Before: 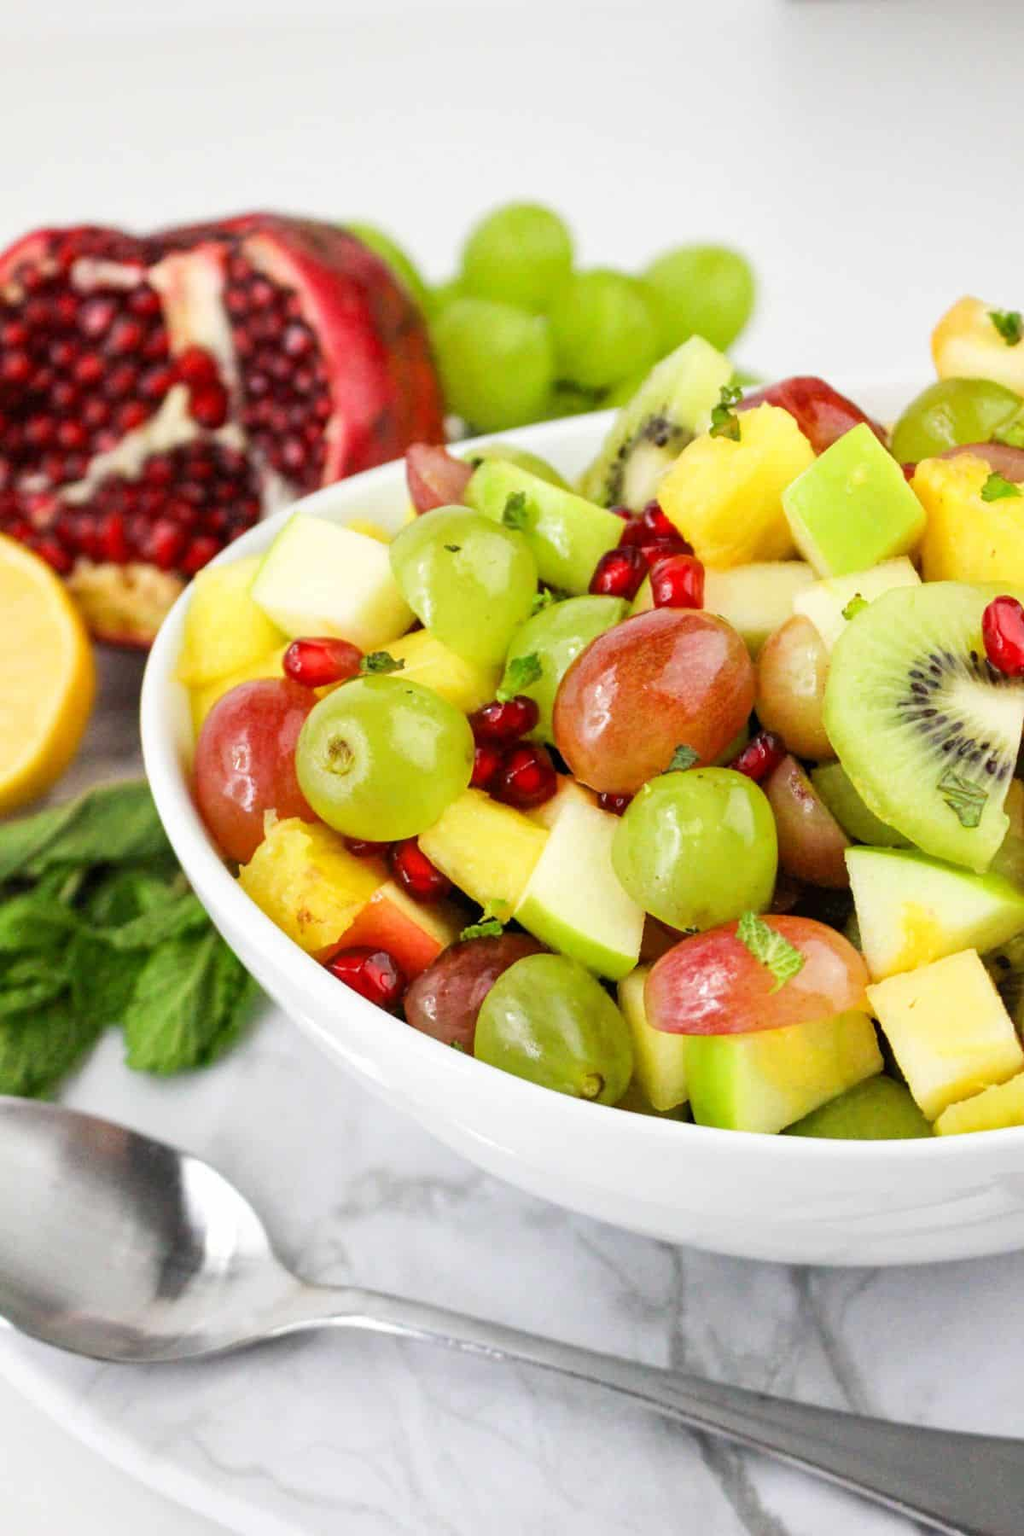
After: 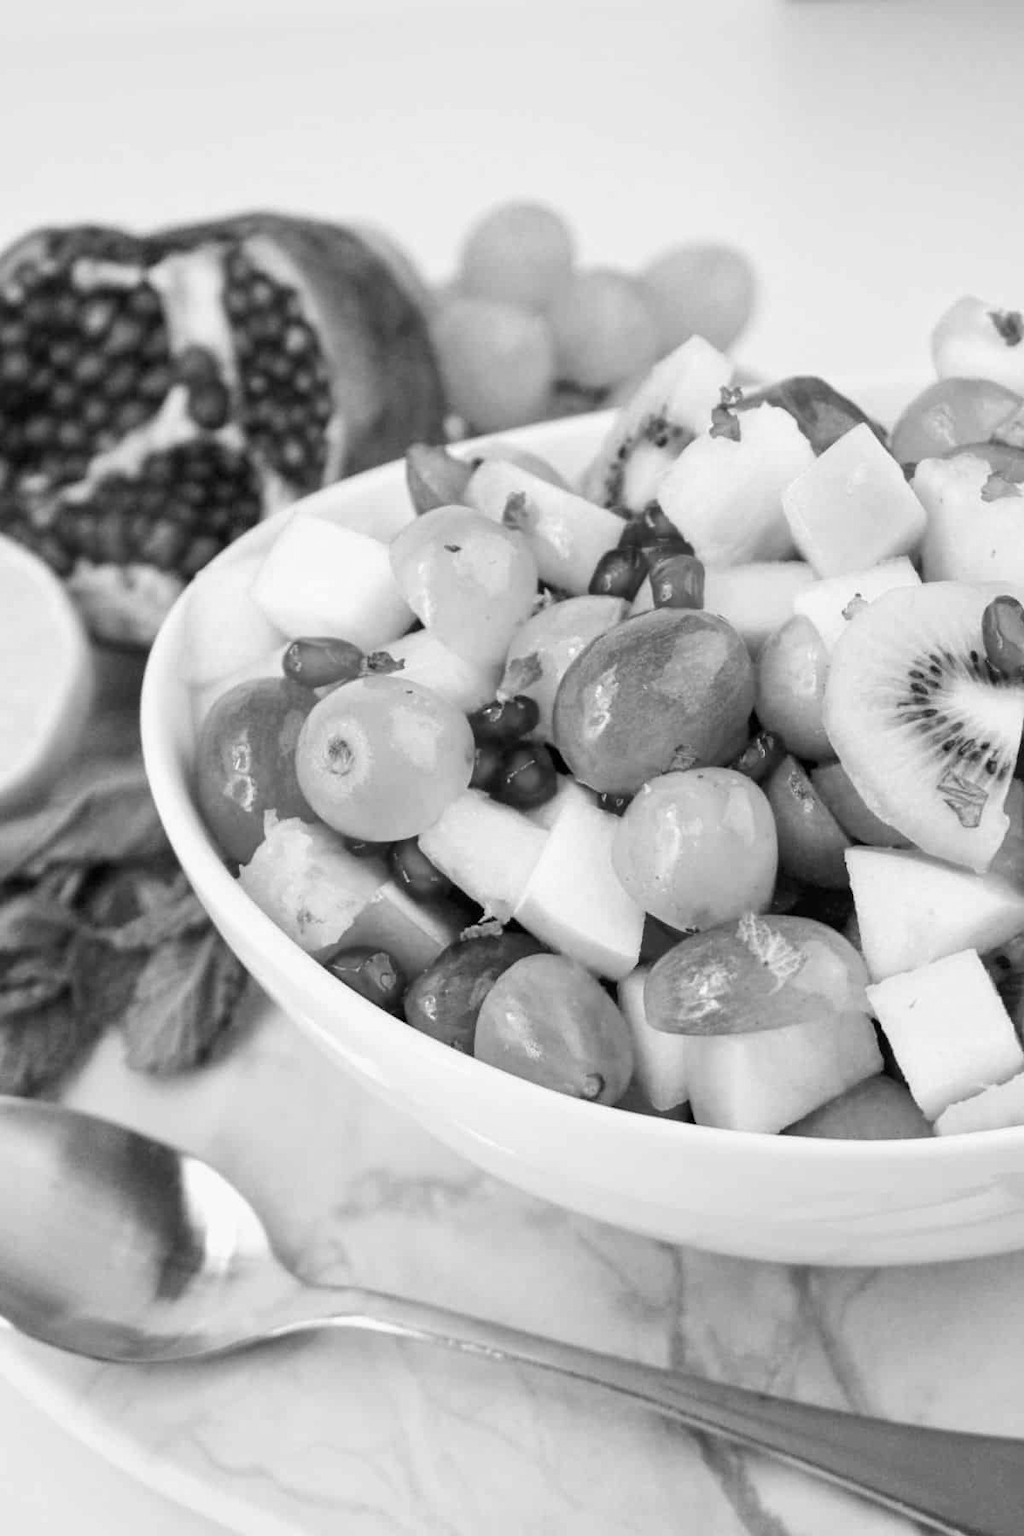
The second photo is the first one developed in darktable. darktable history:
color balance: output saturation 110%
monochrome: a 32, b 64, size 2.3
exposure: compensate highlight preservation false
